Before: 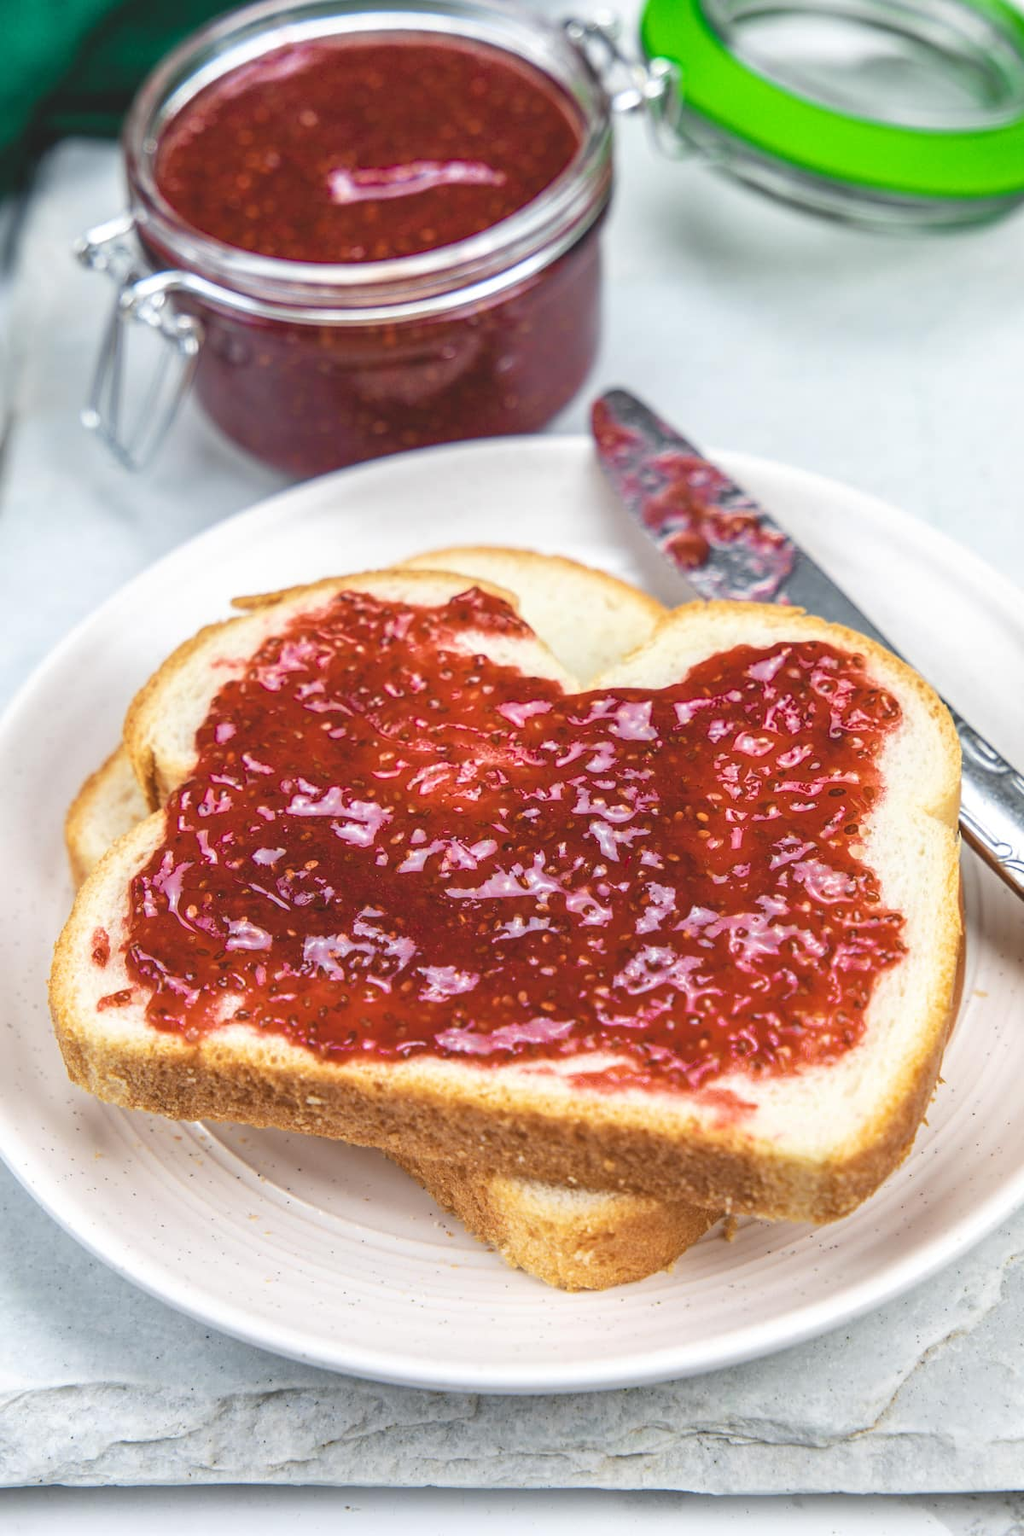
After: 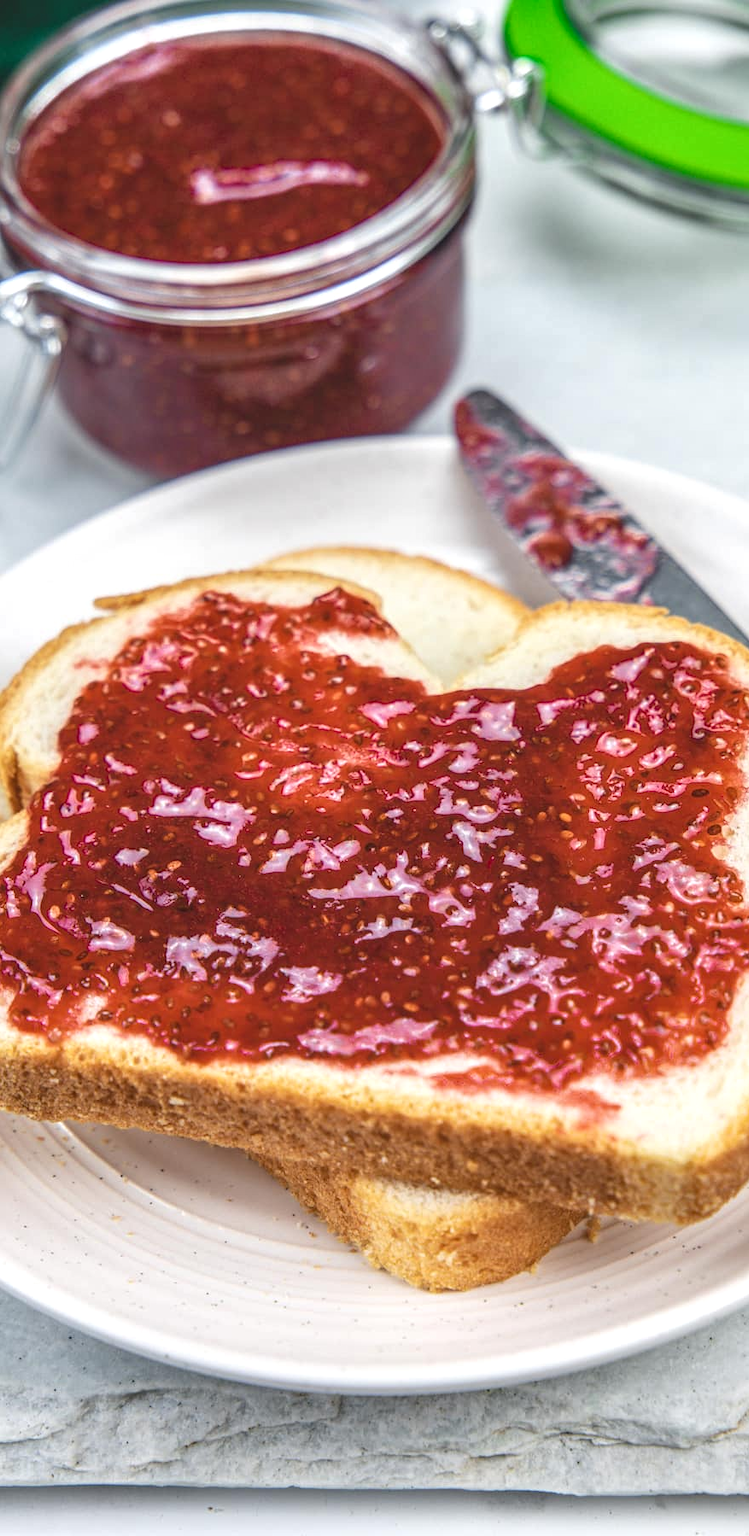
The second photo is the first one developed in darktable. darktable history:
local contrast: on, module defaults
crop: left 13.443%, right 13.31%
